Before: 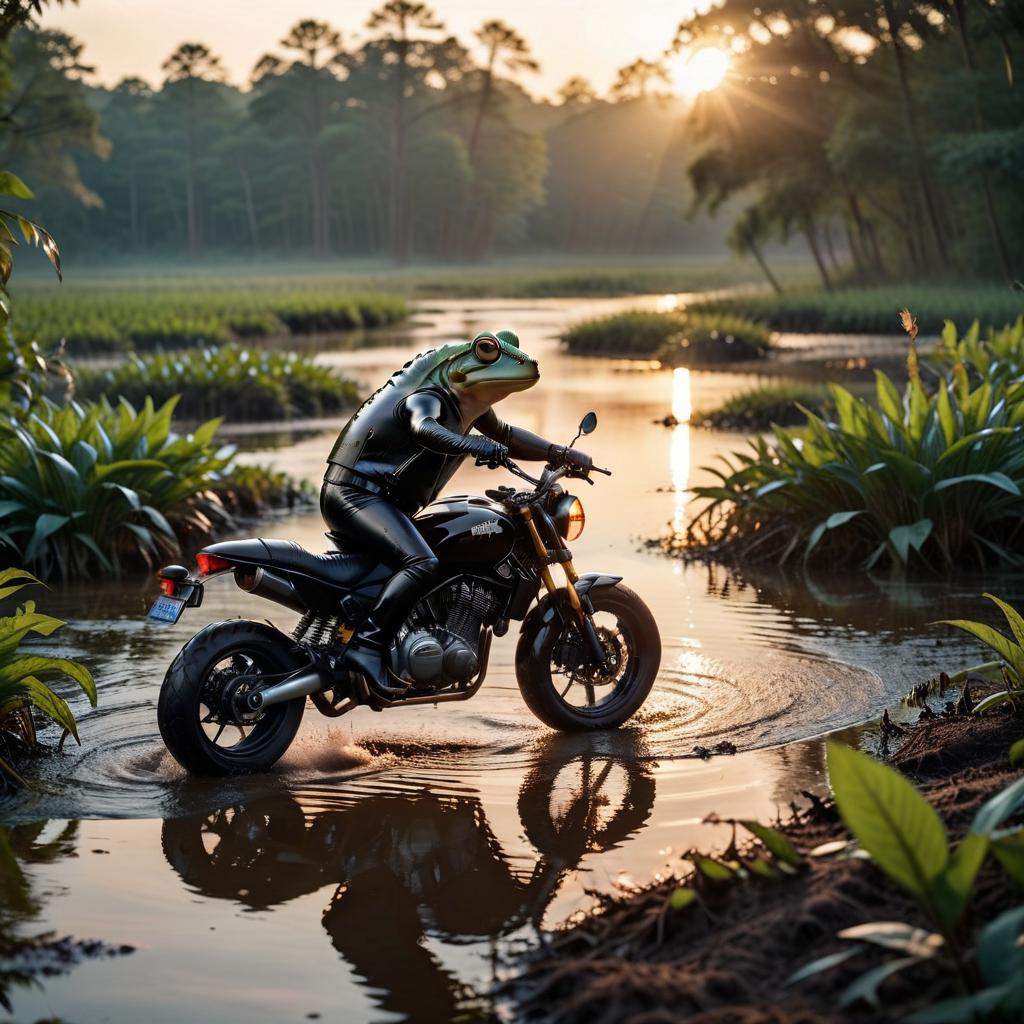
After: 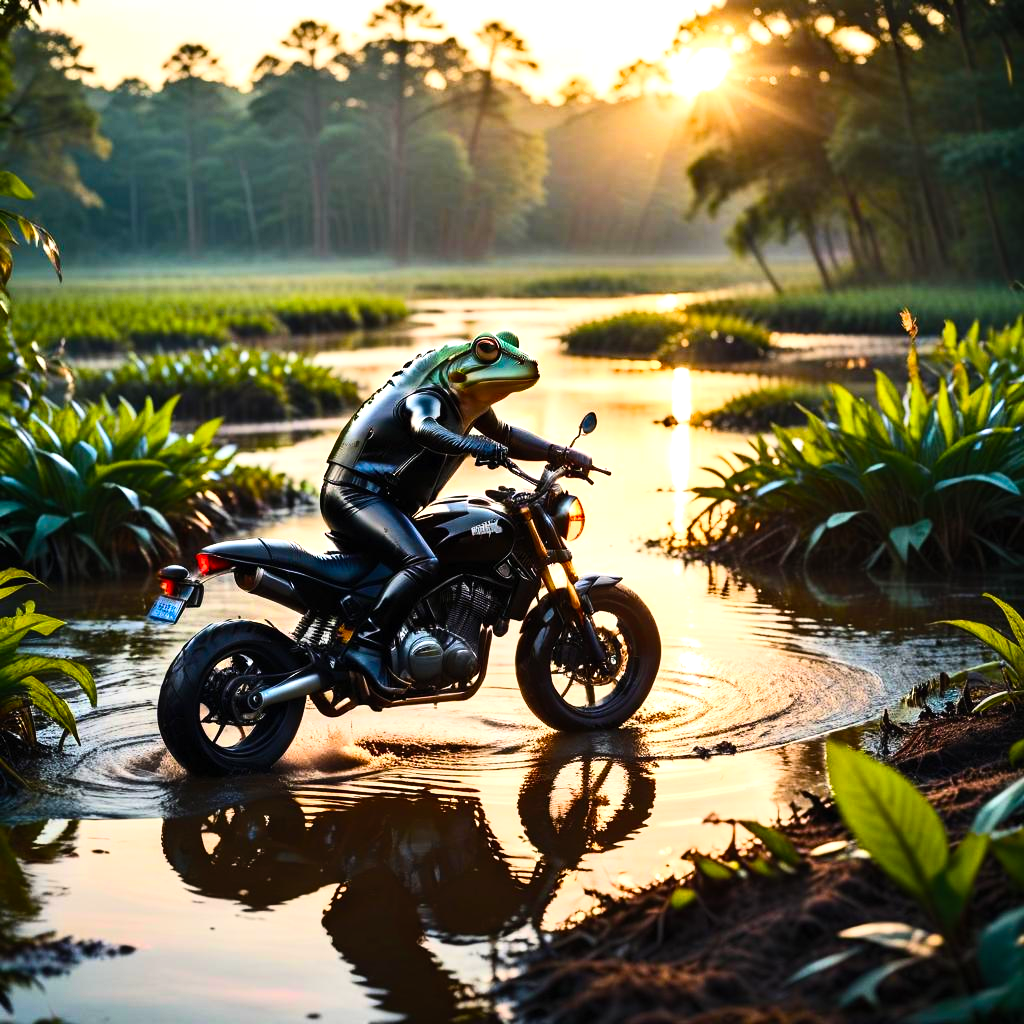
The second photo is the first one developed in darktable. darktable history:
velvia: strength 32.6%, mid-tones bias 0.2
tone equalizer: -8 EV -0.771 EV, -7 EV -0.72 EV, -6 EV -0.623 EV, -5 EV -0.389 EV, -3 EV 0.381 EV, -2 EV 0.6 EV, -1 EV 0.678 EV, +0 EV 0.766 EV, edges refinement/feathering 500, mask exposure compensation -1.57 EV, preserve details no
contrast brightness saturation: contrast 0.205, brightness 0.16, saturation 0.217
